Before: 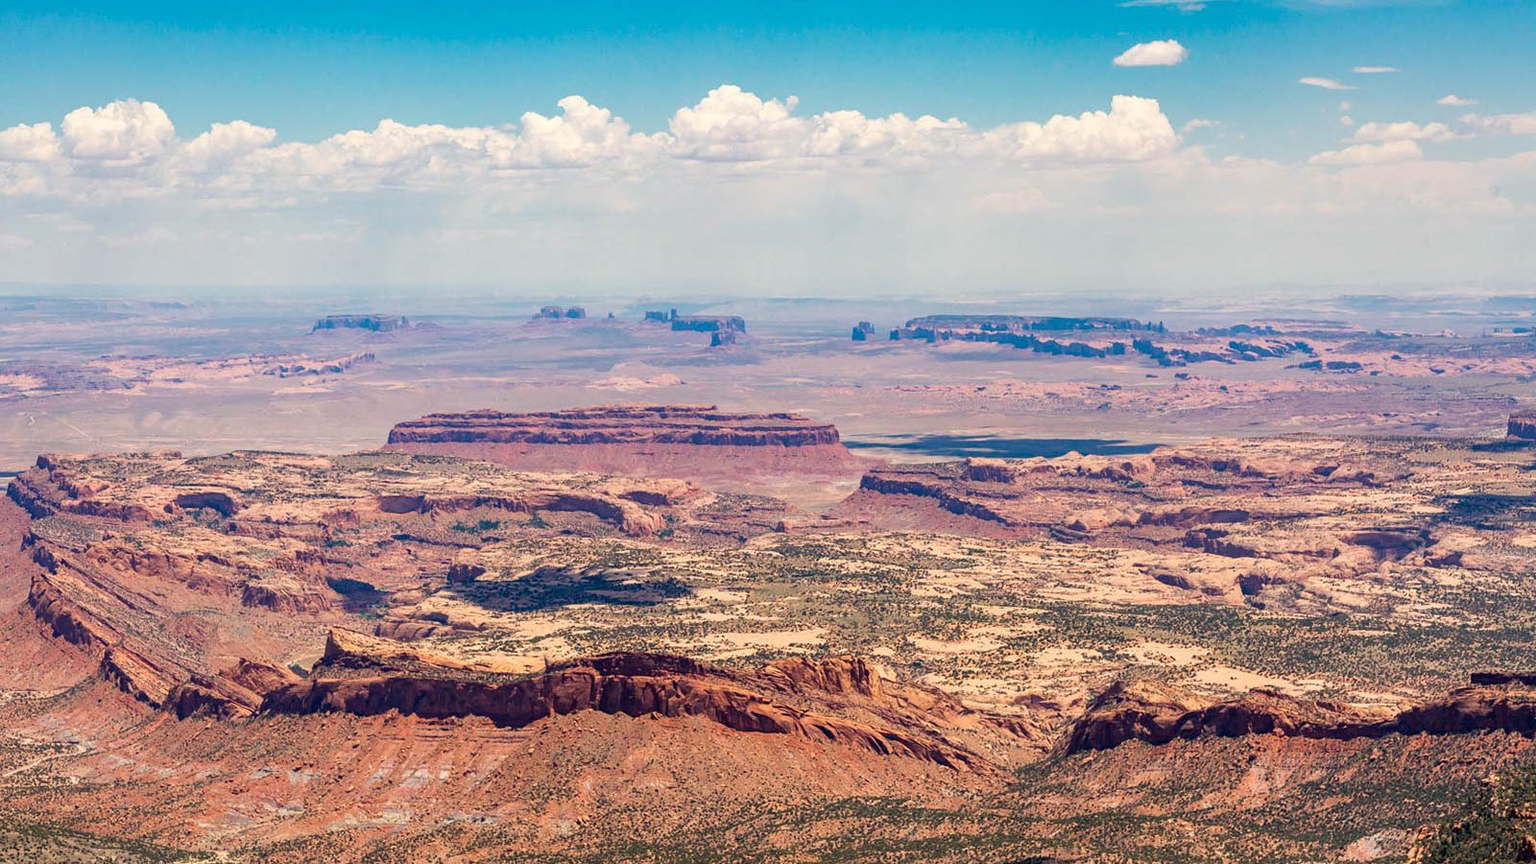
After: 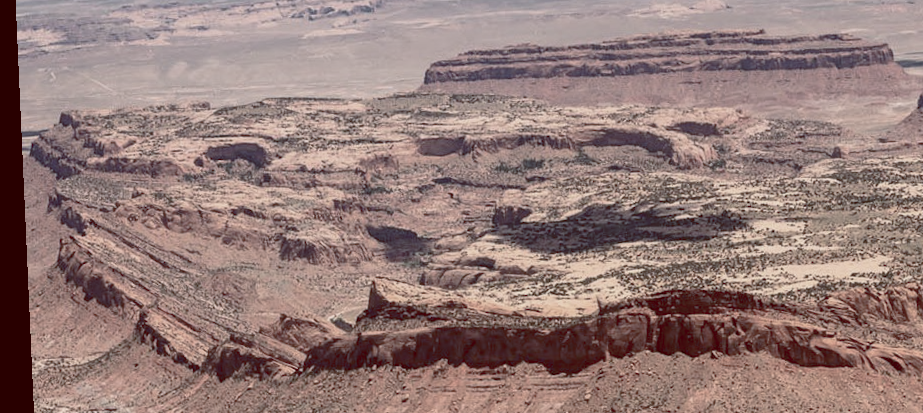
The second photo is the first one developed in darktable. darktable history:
color balance rgb: shadows lift › luminance 1%, shadows lift › chroma 0.2%, shadows lift › hue 20°, power › luminance 1%, power › chroma 0.4%, power › hue 34°, highlights gain › luminance 0.8%, highlights gain › chroma 0.4%, highlights gain › hue 44°, global offset › chroma 0.4%, global offset › hue 34°, white fulcrum 0.08 EV, linear chroma grading › shadows -7%, linear chroma grading › highlights -7%, linear chroma grading › global chroma -10%, linear chroma grading › mid-tones -8%, perceptual saturation grading › global saturation -28%, perceptual saturation grading › highlights -20%, perceptual saturation grading › mid-tones -24%, perceptual saturation grading › shadows -24%, perceptual brilliance grading › global brilliance -1%, perceptual brilliance grading › highlights -1%, perceptual brilliance grading › mid-tones -1%, perceptual brilliance grading › shadows -1%, global vibrance -17%, contrast -6%
crop: top 44.483%, right 43.593%, bottom 12.892%
rotate and perspective: rotation -2.56°, automatic cropping off
bloom: size 13.65%, threshold 98.39%, strength 4.82%
